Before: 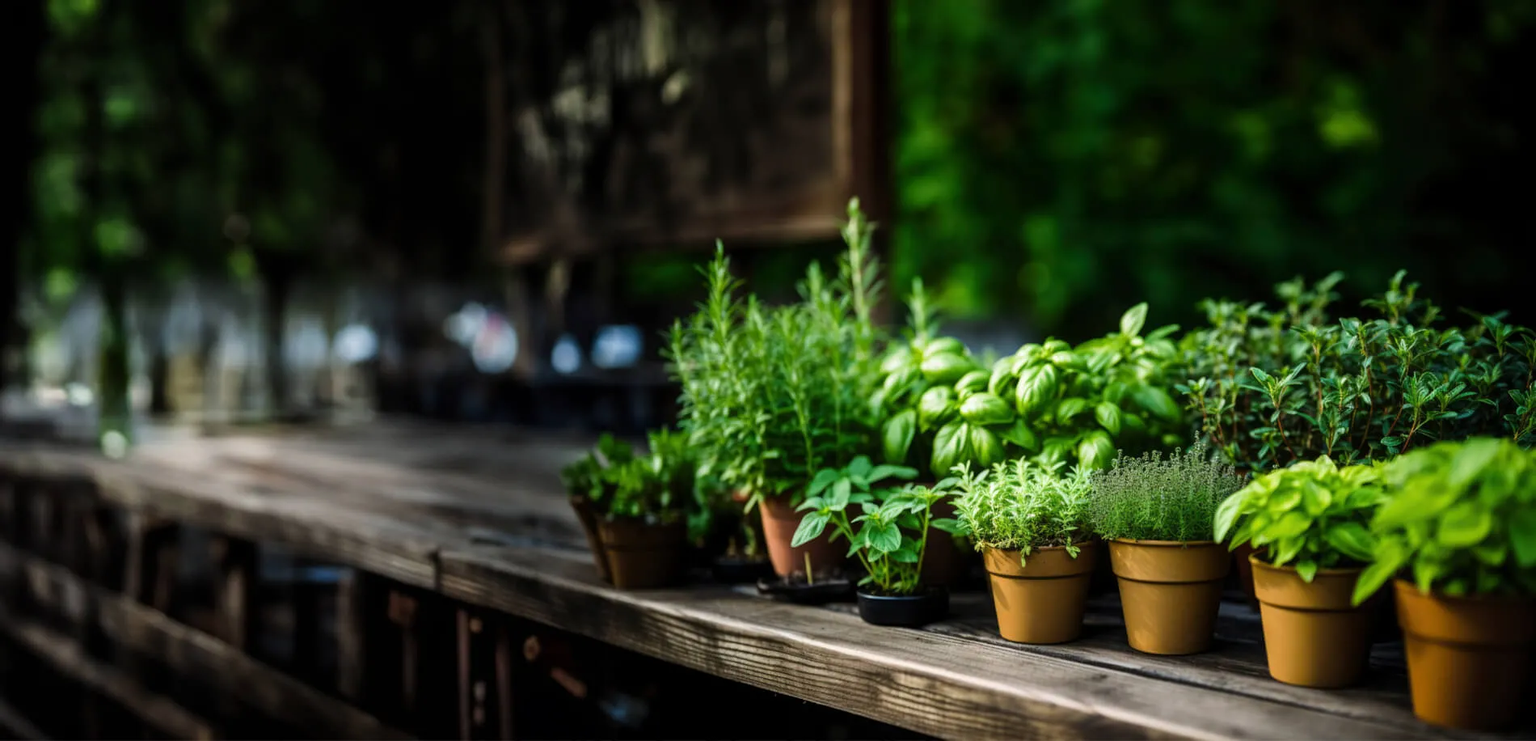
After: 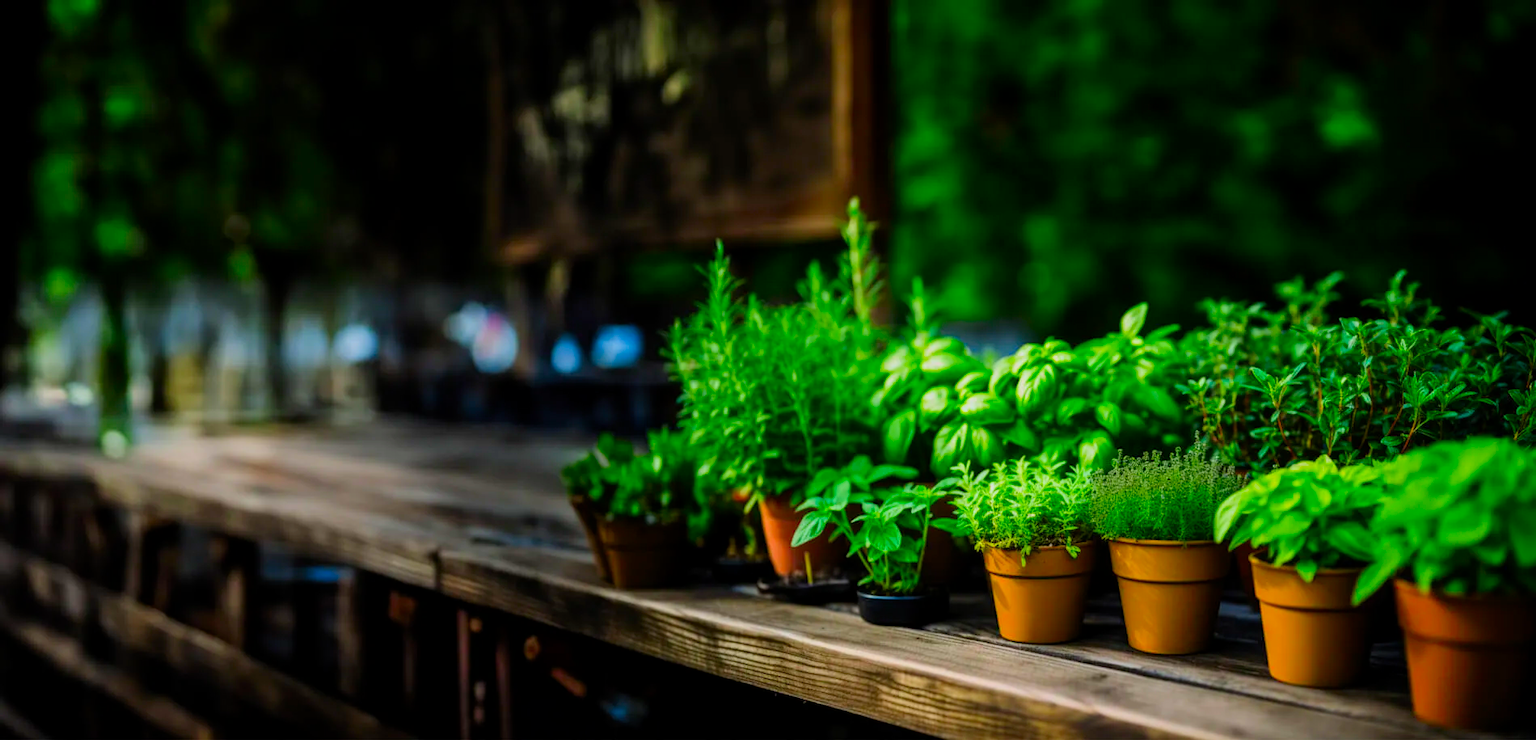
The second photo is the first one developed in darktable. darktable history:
contrast brightness saturation: saturation -0.1
filmic rgb: black relative exposure -15 EV, white relative exposure 3 EV, threshold 6 EV, target black luminance 0%, hardness 9.27, latitude 99%, contrast 0.912, shadows ↔ highlights balance 0.505%, add noise in highlights 0, color science v3 (2019), use custom middle-gray values true, iterations of high-quality reconstruction 0, contrast in highlights soft, enable highlight reconstruction true
color correction: saturation 2.15
